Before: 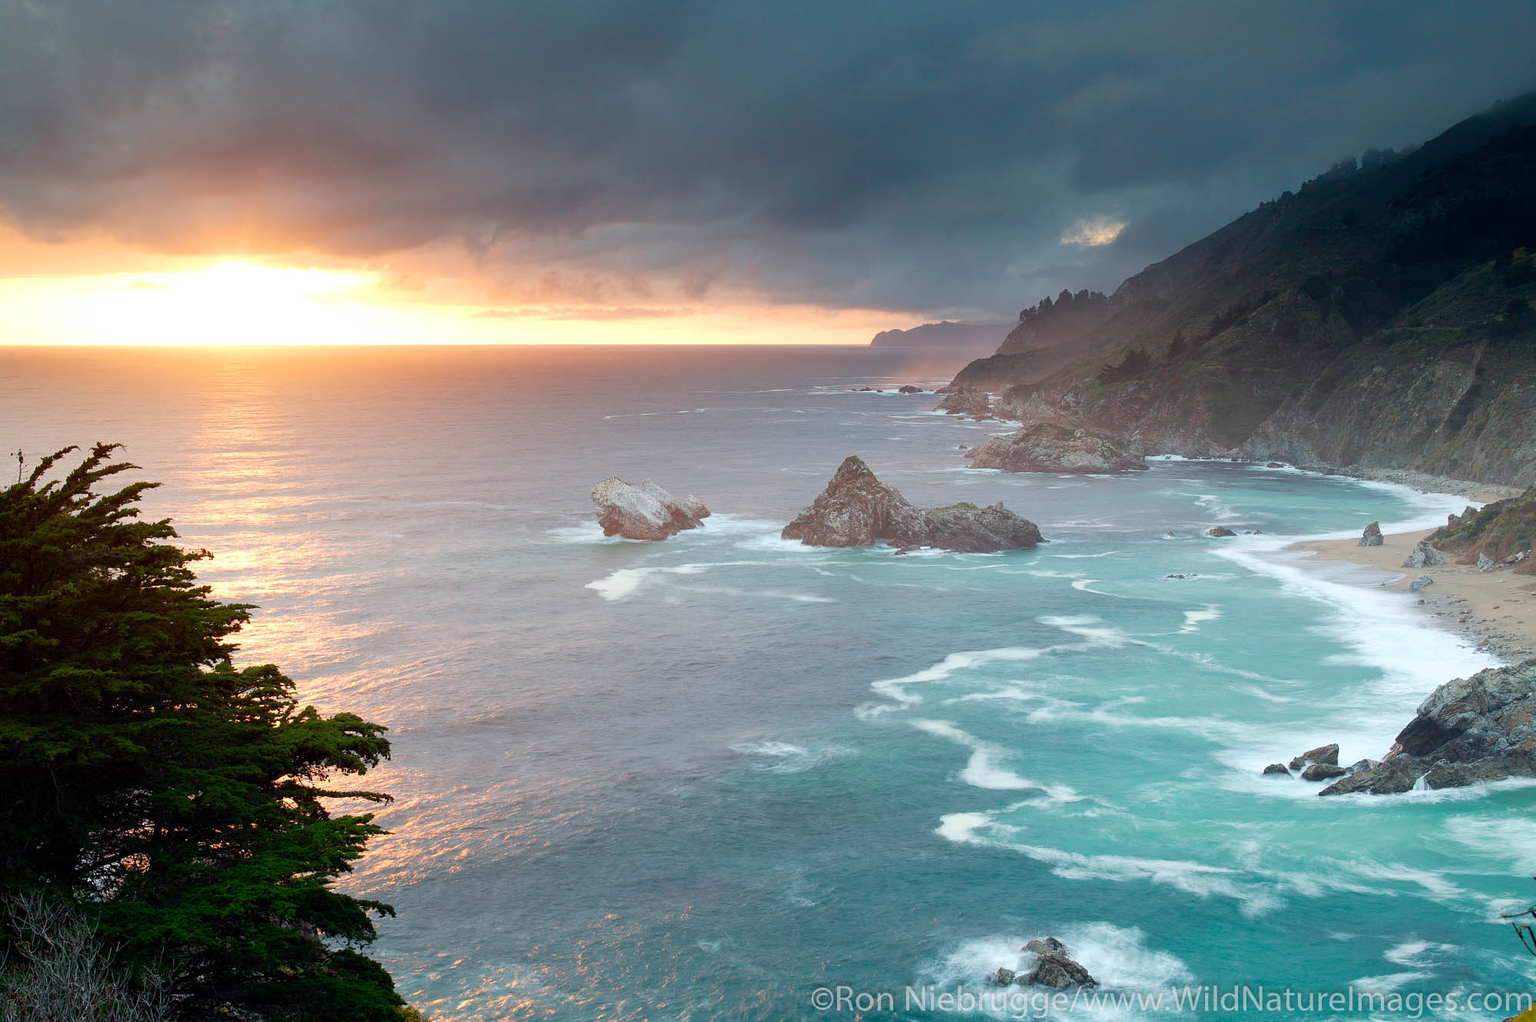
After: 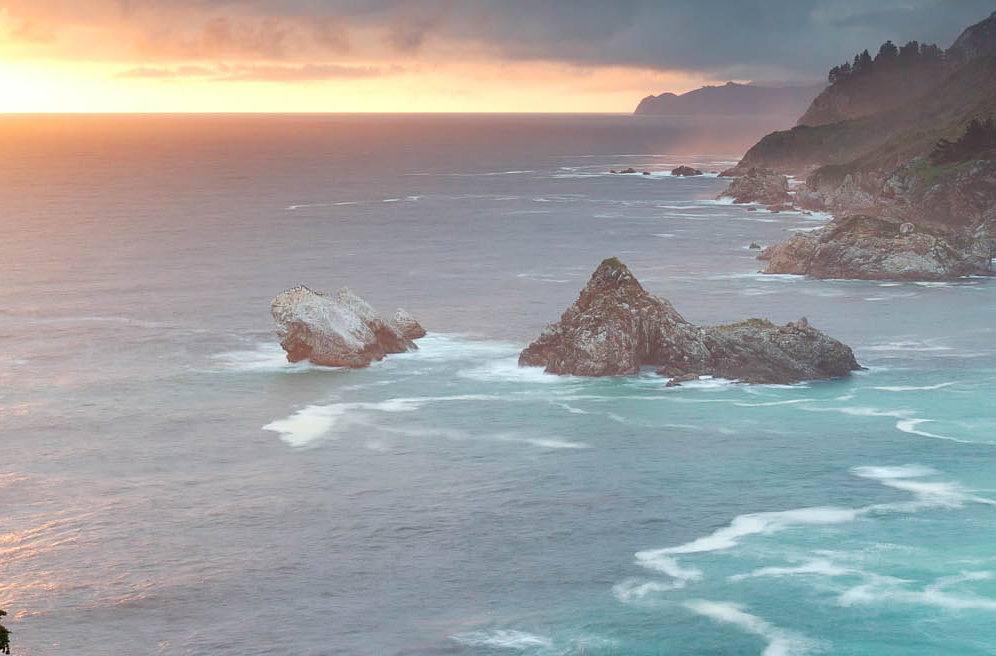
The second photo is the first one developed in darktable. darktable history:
crop: left 24.964%, top 25.31%, right 25.235%, bottom 25.394%
